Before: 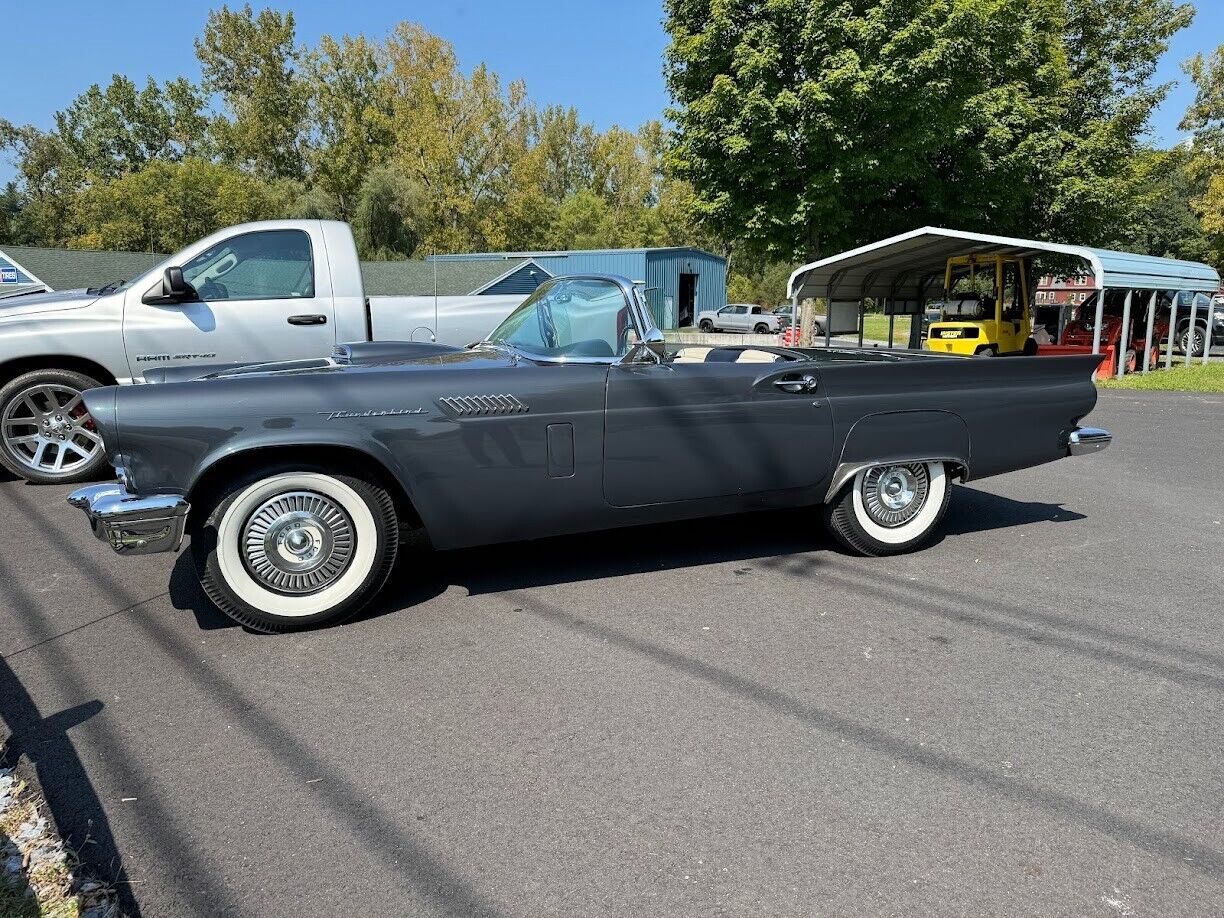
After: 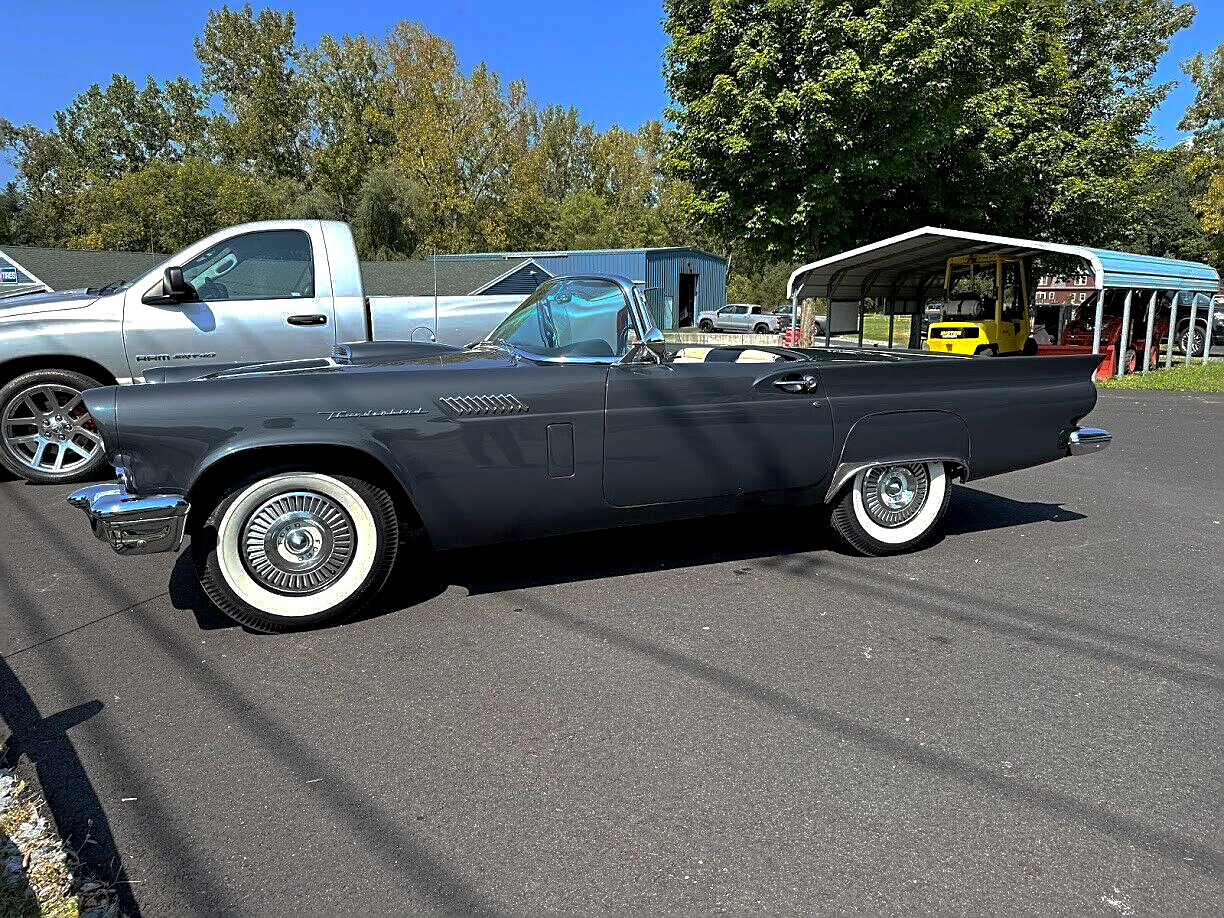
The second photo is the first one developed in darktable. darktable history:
sharpen: on, module defaults
base curve: curves: ch0 [(0, 0) (0.826, 0.587) (1, 1)], preserve colors none
exposure: black level correction 0.003, exposure 0.386 EV, compensate exposure bias true, compensate highlight preservation false
